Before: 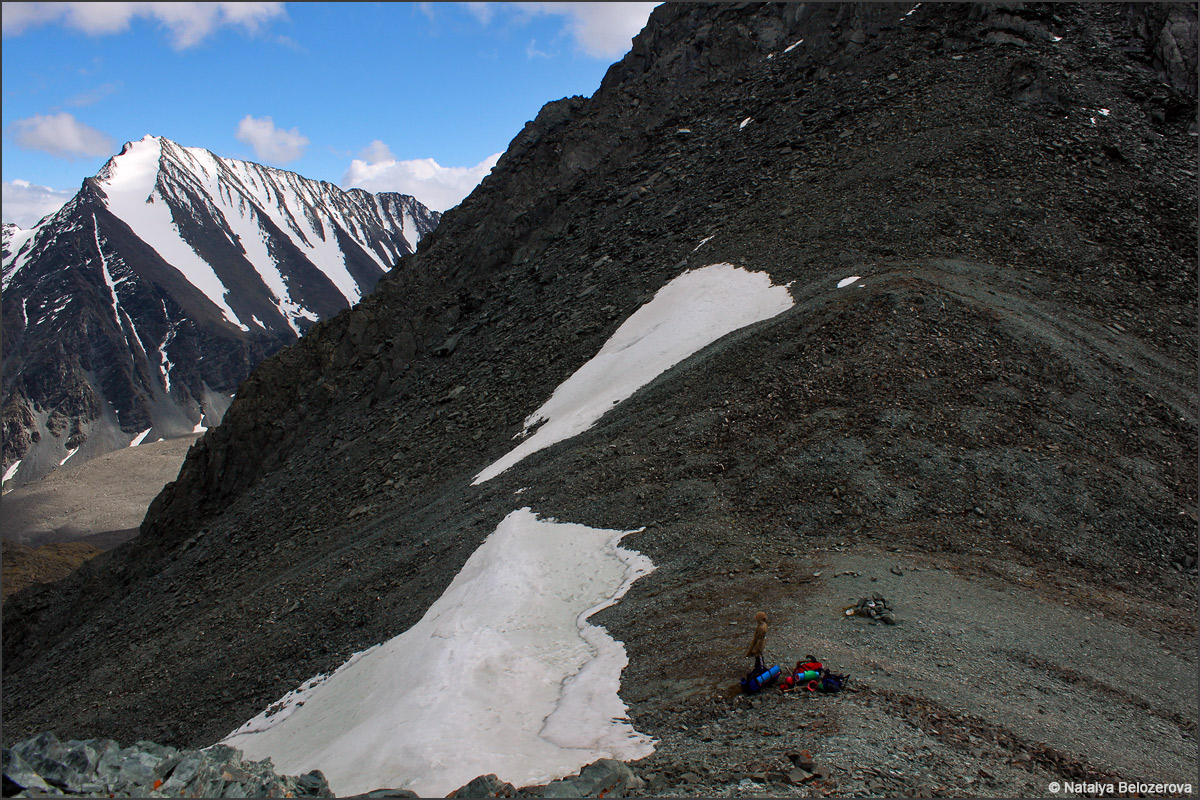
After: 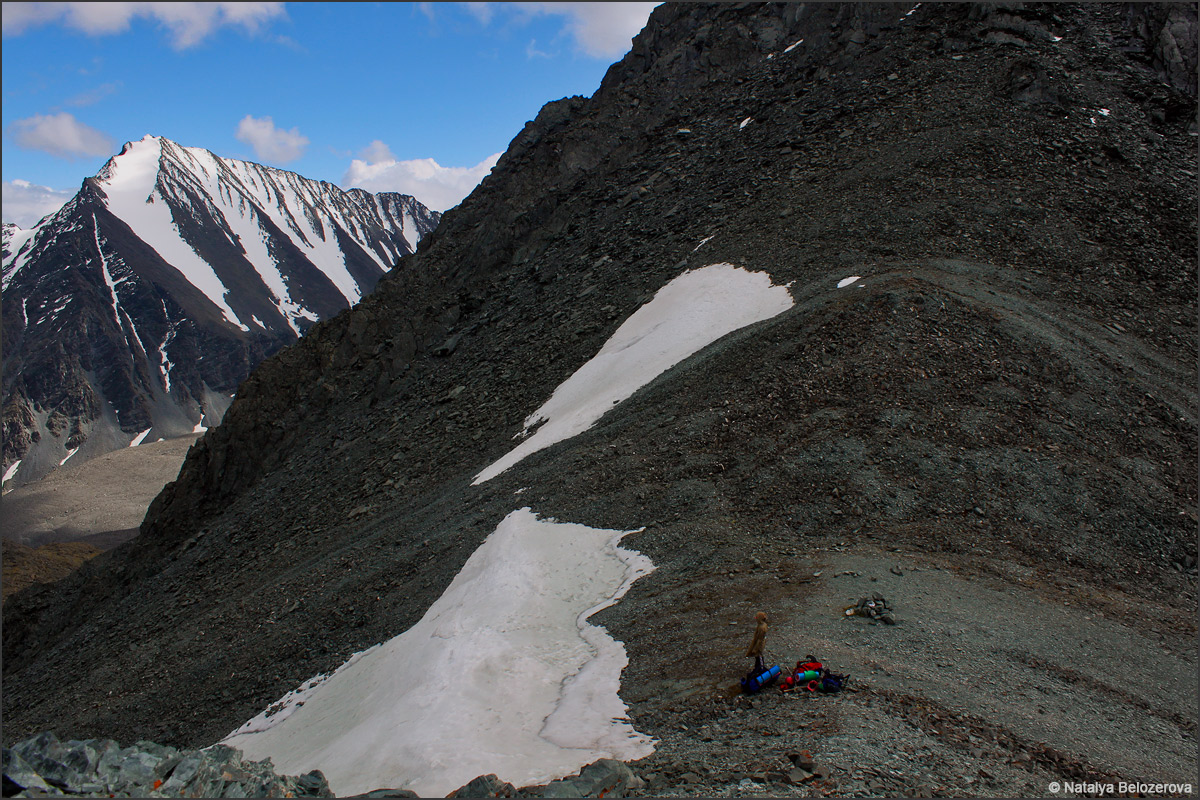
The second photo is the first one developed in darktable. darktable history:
shadows and highlights: radius 121.25, shadows 21.47, white point adjustment -9.71, highlights -12.63, highlights color adjustment 0.47%, soften with gaussian
